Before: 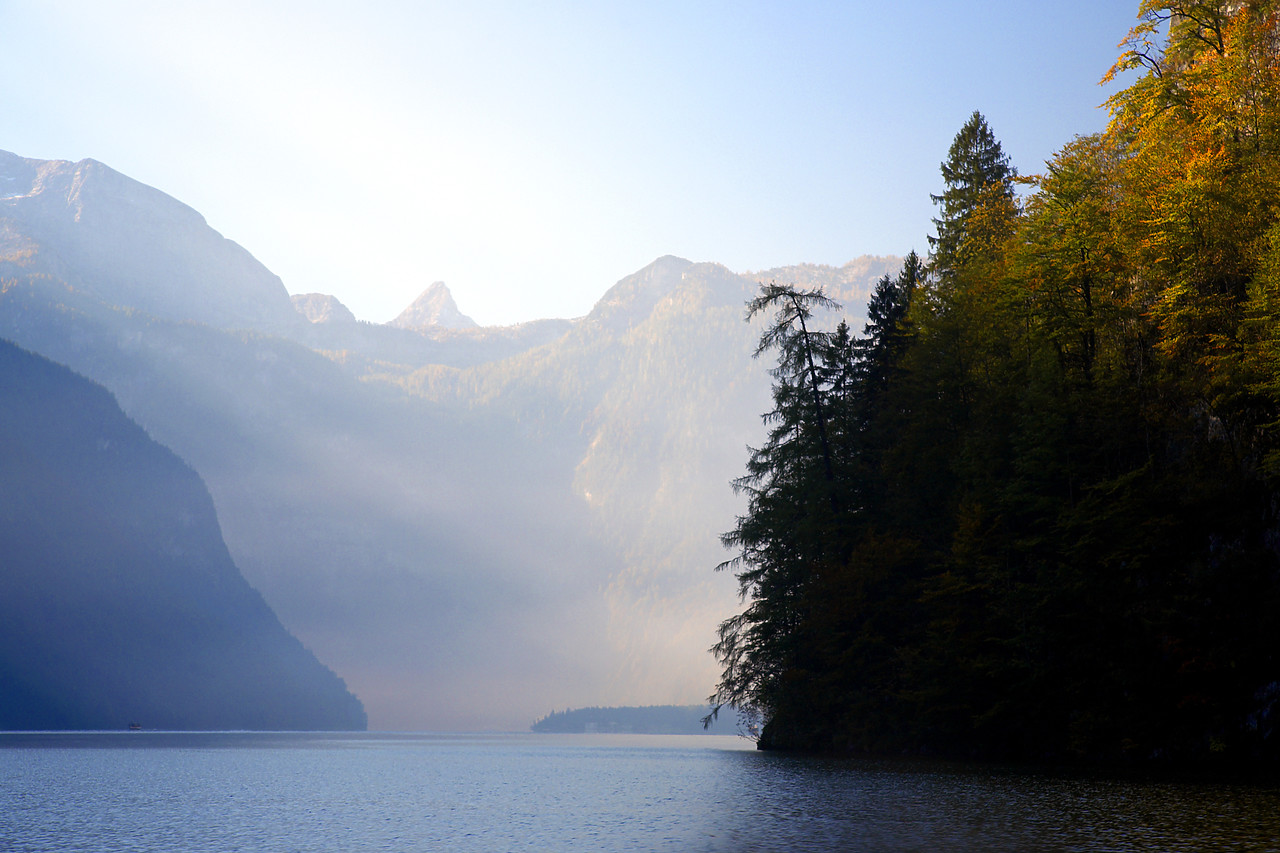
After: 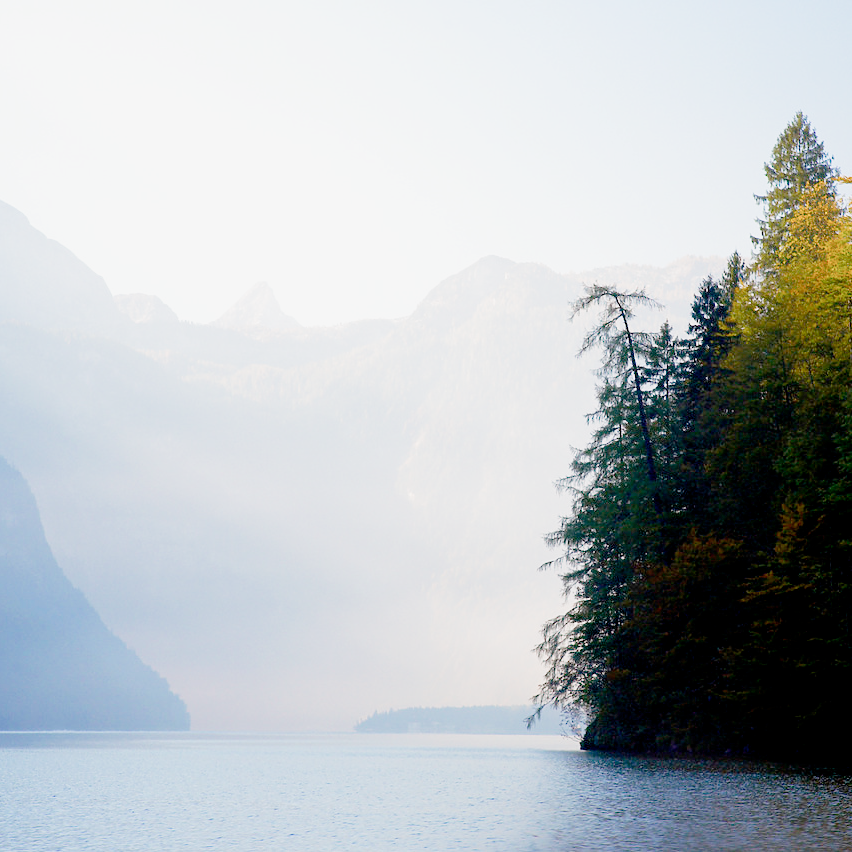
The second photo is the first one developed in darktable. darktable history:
crop and rotate: left 13.899%, right 19.533%
filmic rgb: middle gray luminance 2.65%, black relative exposure -10.05 EV, white relative exposure 7 EV, threshold 5.99 EV, dynamic range scaling 9.43%, target black luminance 0%, hardness 3.18, latitude 43.84%, contrast 0.678, highlights saturation mix 6.33%, shadows ↔ highlights balance 13.45%, add noise in highlights 0, preserve chrominance no, color science v3 (2019), use custom middle-gray values true, iterations of high-quality reconstruction 0, contrast in highlights soft, enable highlight reconstruction true
